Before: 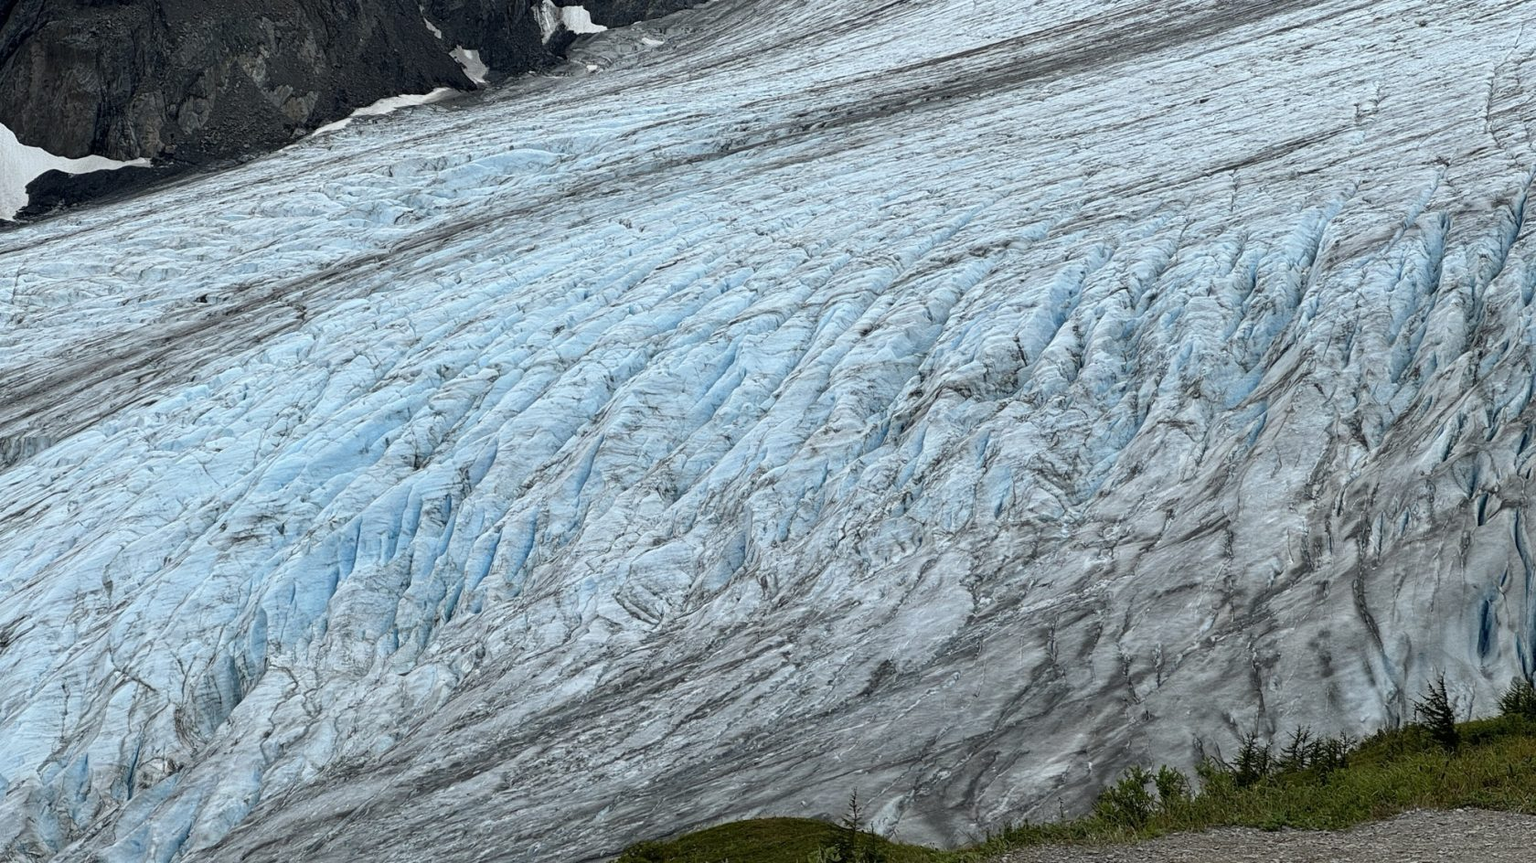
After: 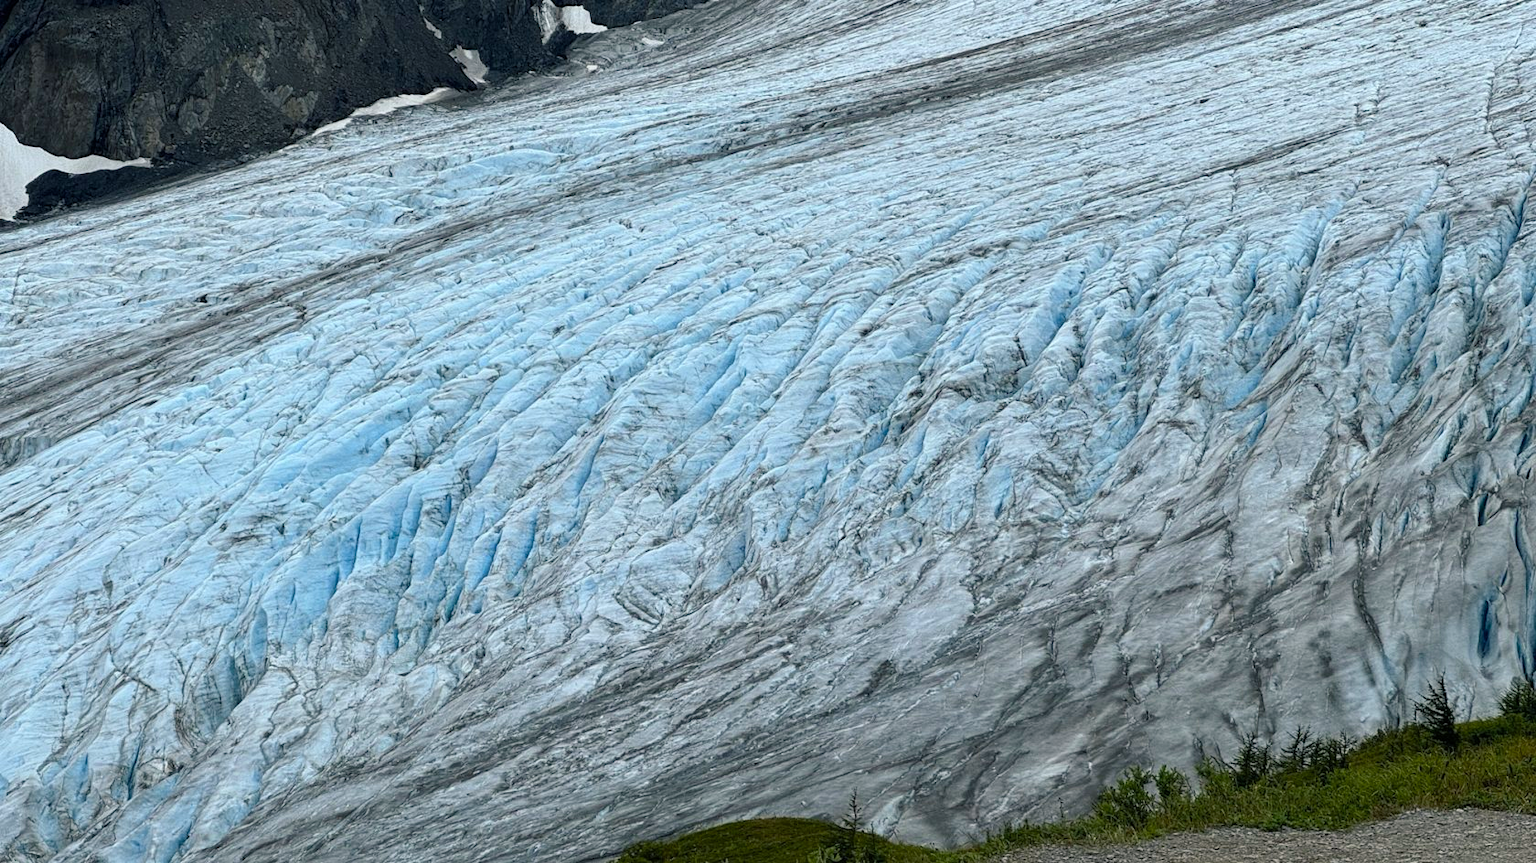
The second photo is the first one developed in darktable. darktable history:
color balance rgb: shadows lift › chroma 2.026%, shadows lift › hue 220.94°, perceptual saturation grading › global saturation 19.857%, global vibrance 20%
